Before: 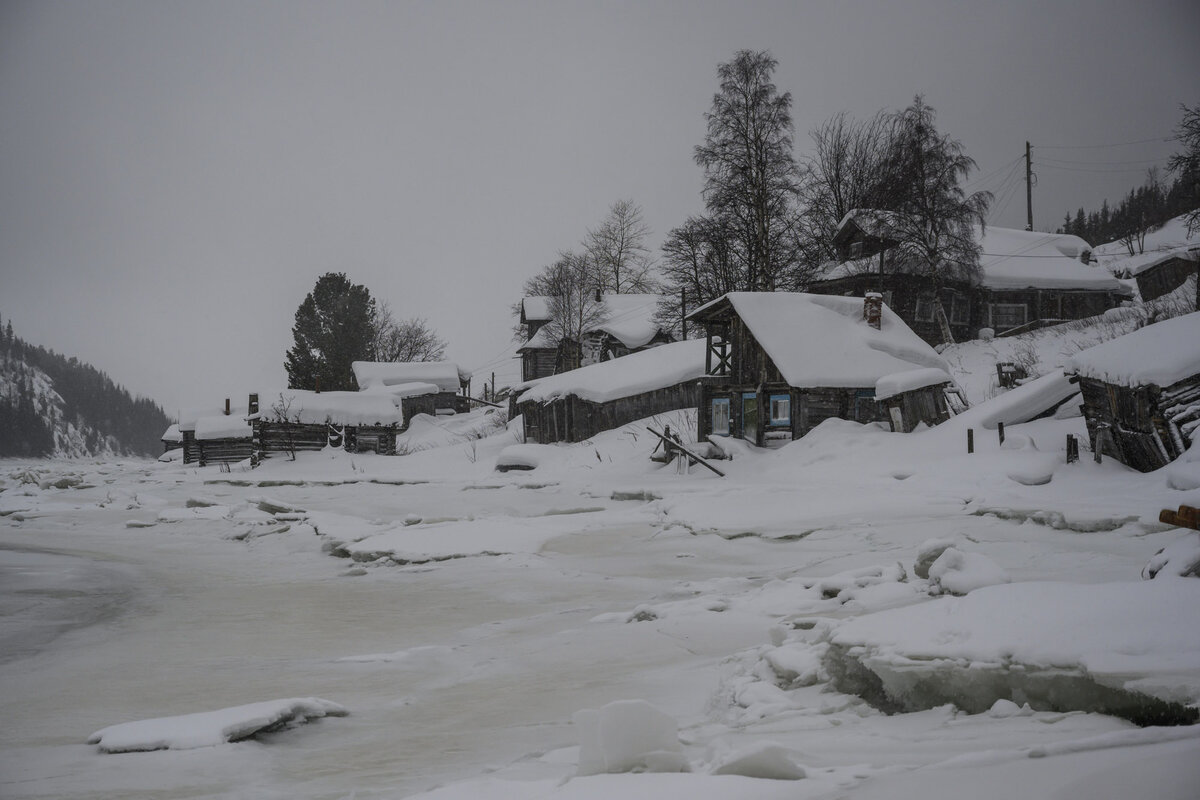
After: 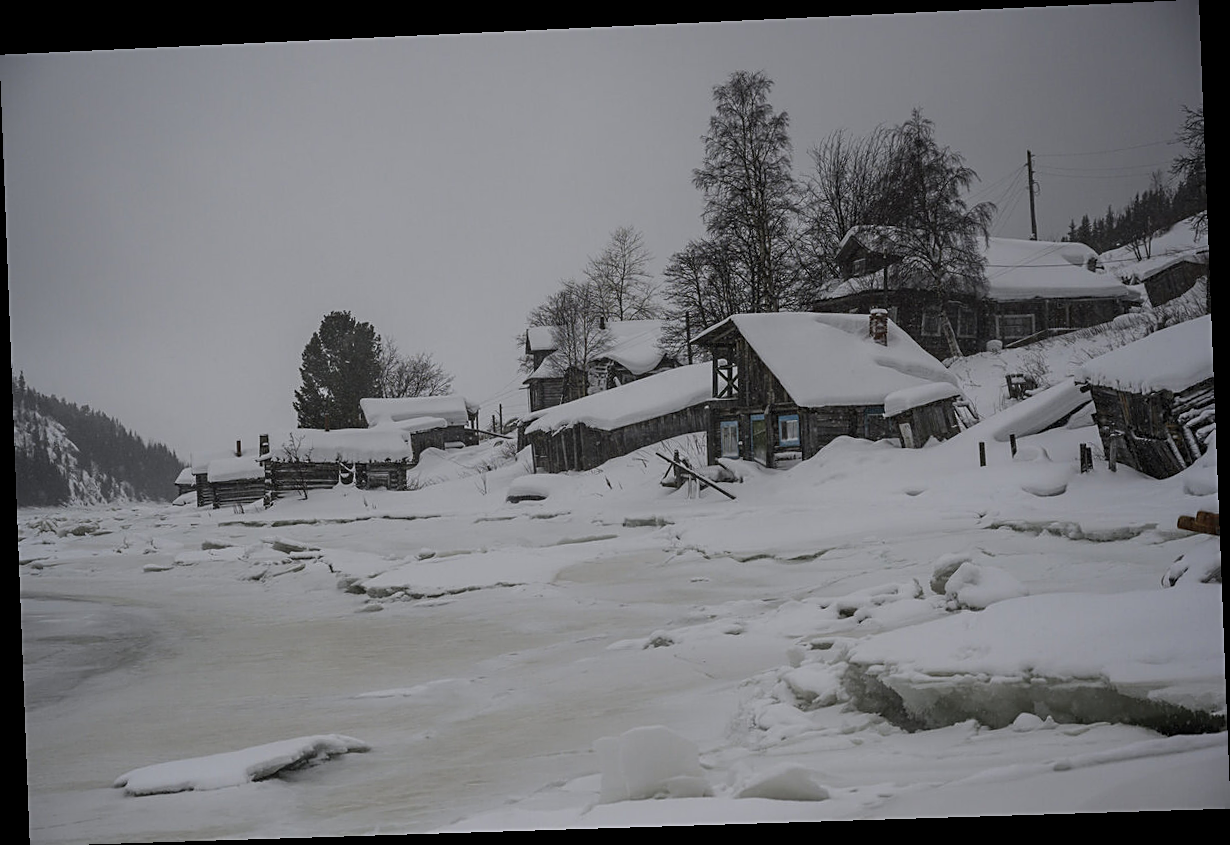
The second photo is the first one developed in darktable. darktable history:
sharpen: on, module defaults
rotate and perspective: rotation -2.22°, lens shift (horizontal) -0.022, automatic cropping off
